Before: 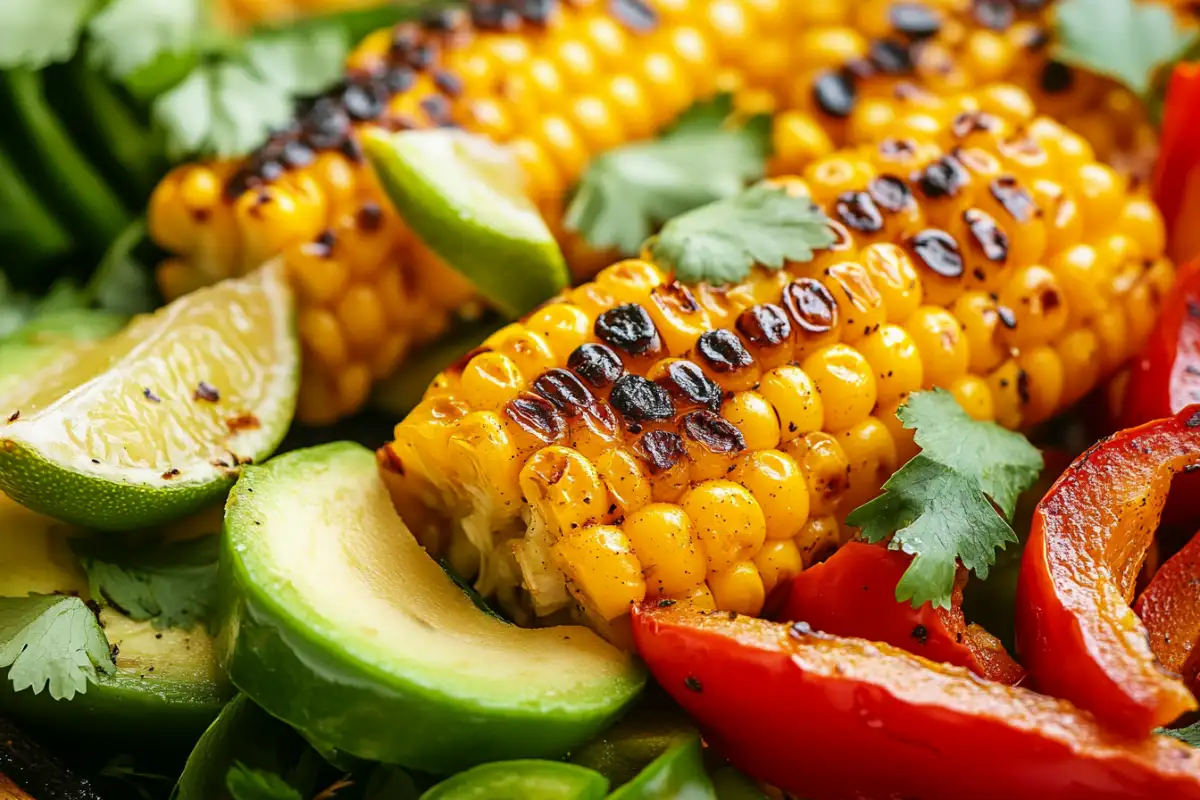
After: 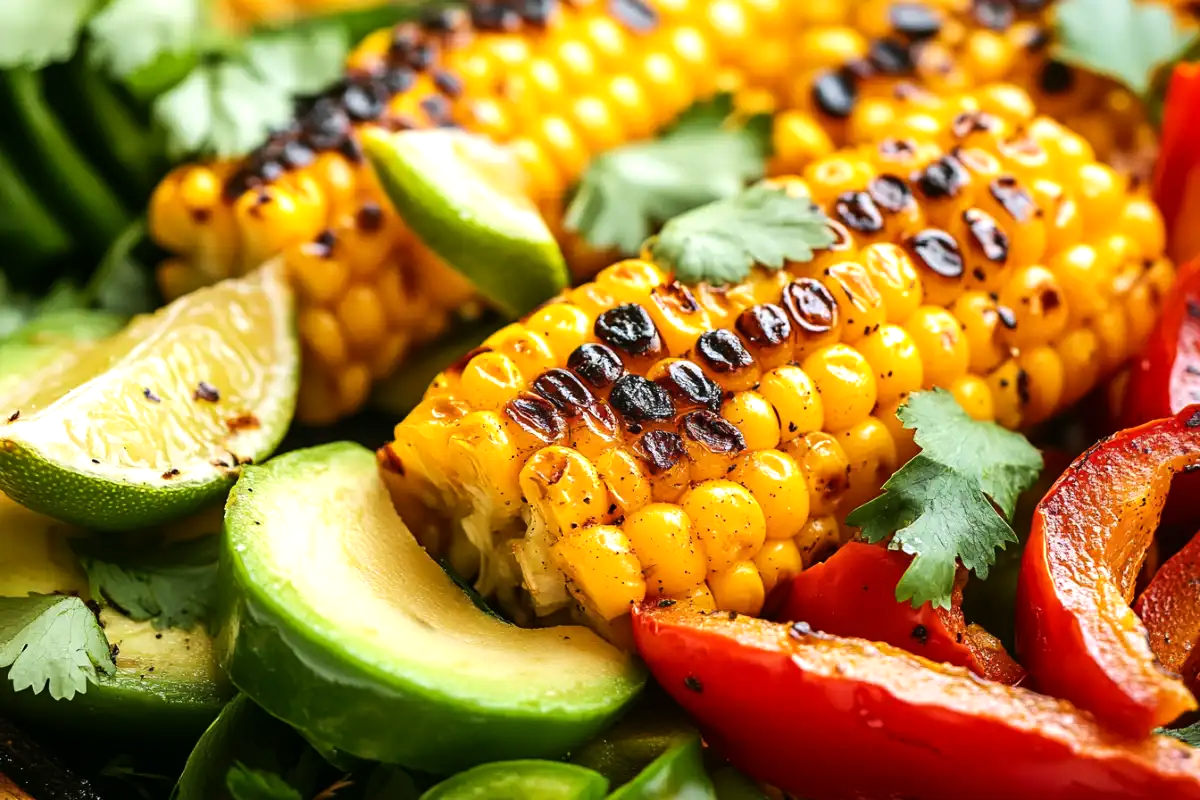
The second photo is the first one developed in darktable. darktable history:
tone equalizer: -8 EV -0.382 EV, -7 EV -0.396 EV, -6 EV -0.303 EV, -5 EV -0.261 EV, -3 EV 0.244 EV, -2 EV 0.361 EV, -1 EV 0.375 EV, +0 EV 0.442 EV, edges refinement/feathering 500, mask exposure compensation -1.57 EV, preserve details no
